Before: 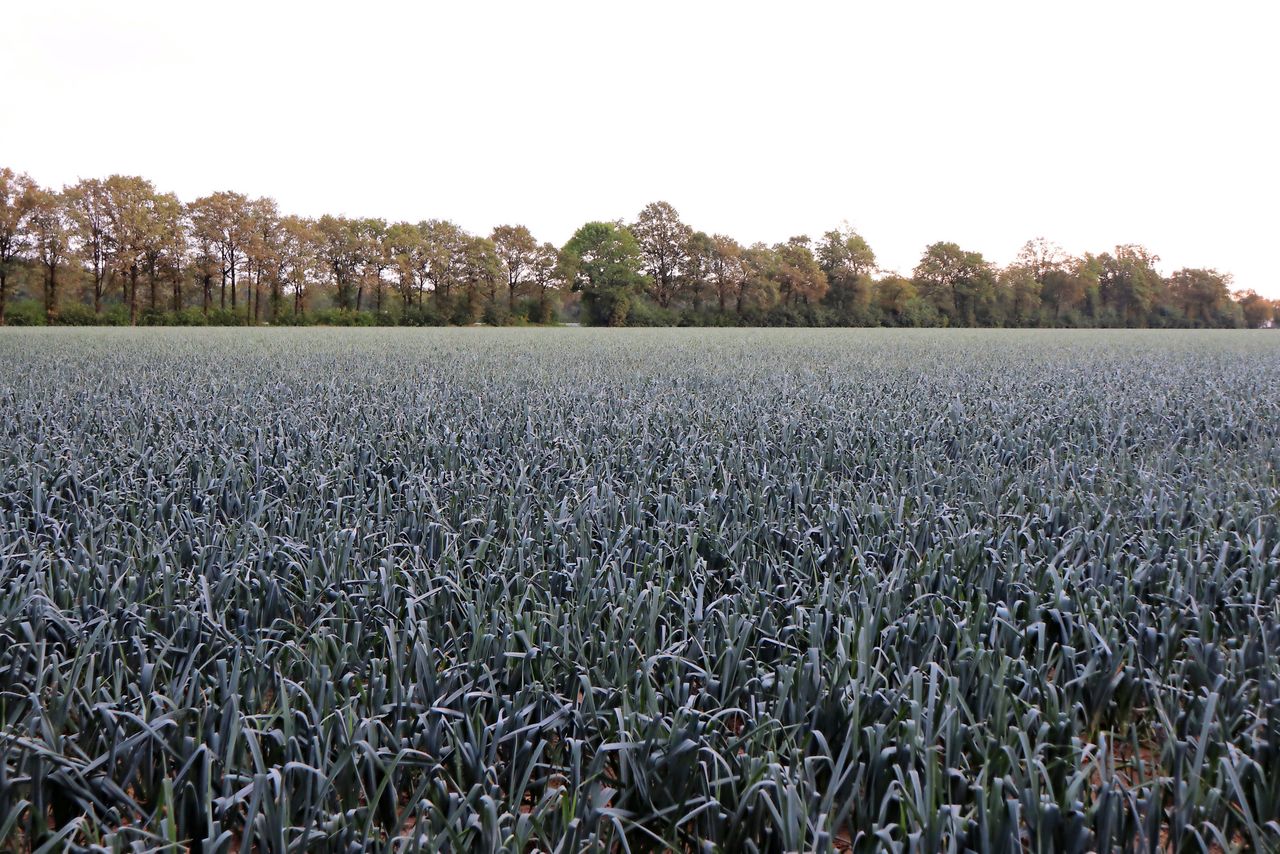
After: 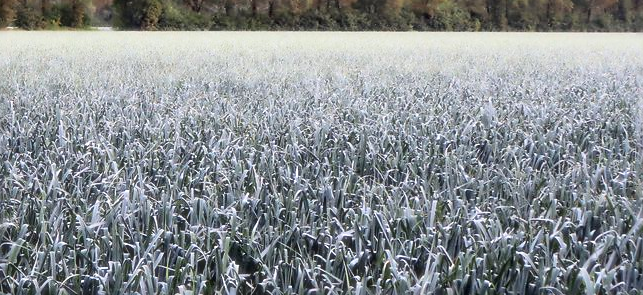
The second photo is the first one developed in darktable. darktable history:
sharpen: radius 2.531, amount 0.628
bloom: size 0%, threshold 54.82%, strength 8.31%
crop: left 36.607%, top 34.735%, right 13.146%, bottom 30.611%
contrast brightness saturation: contrast 0.07
